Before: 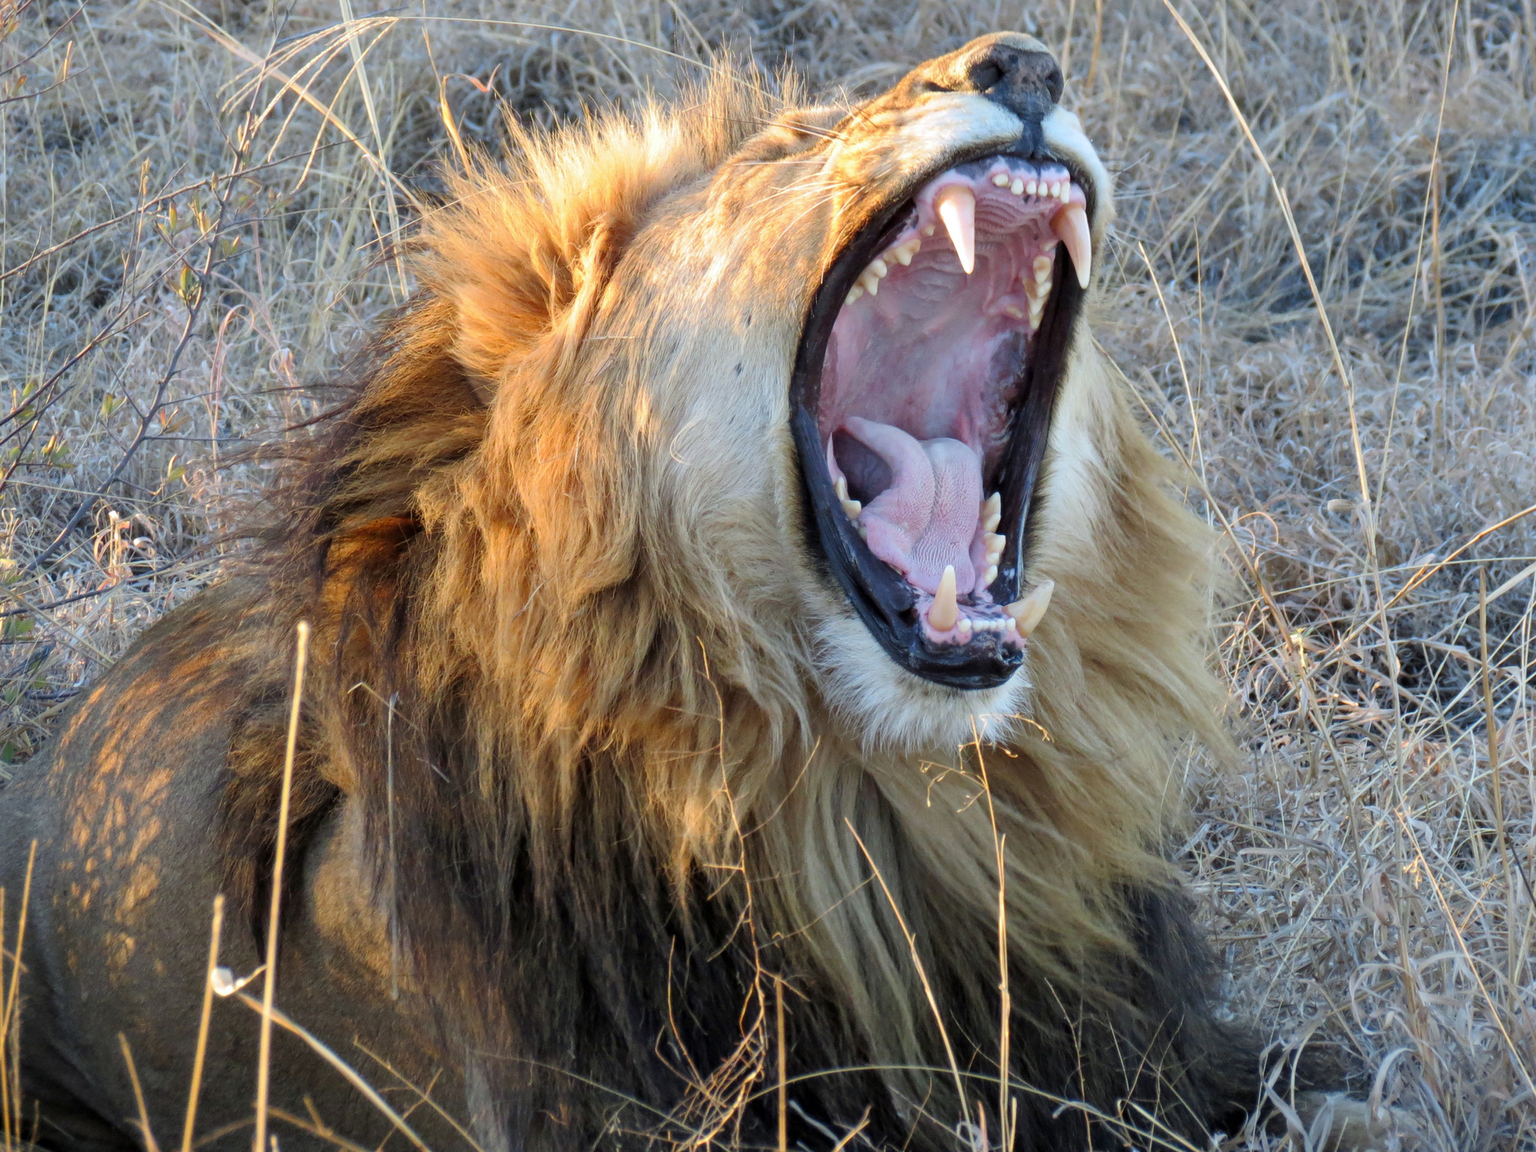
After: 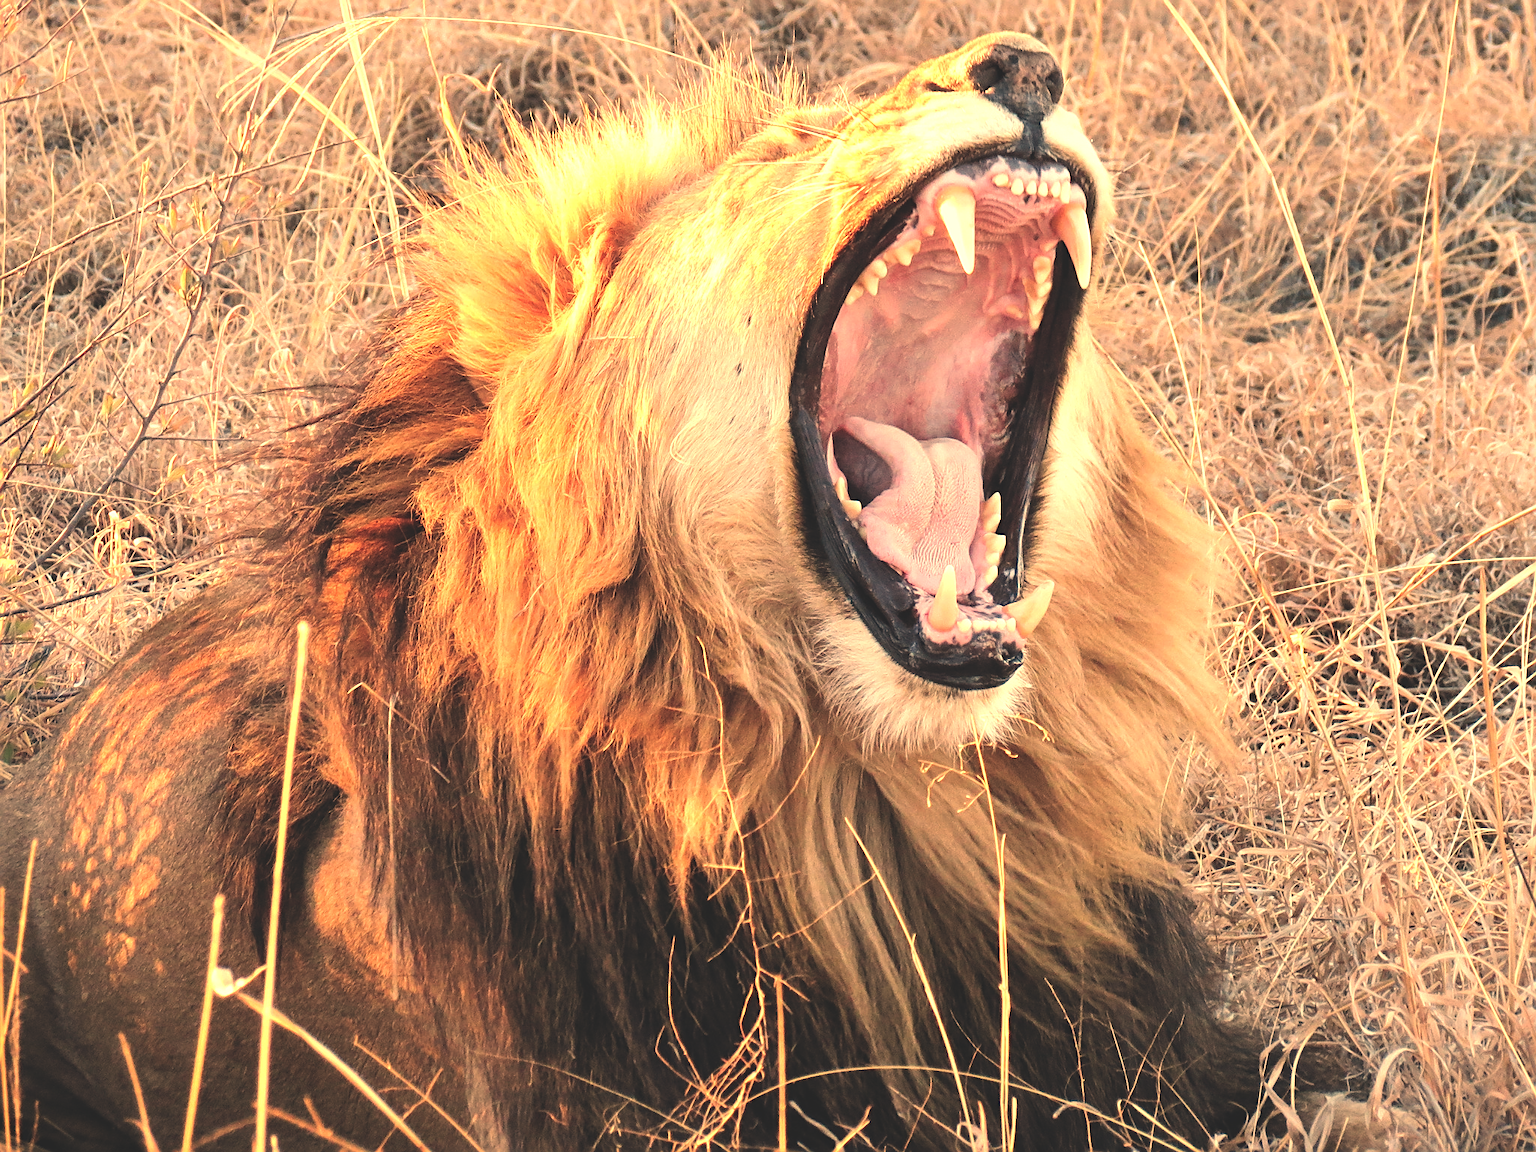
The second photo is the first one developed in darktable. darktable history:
sharpen: on, module defaults
tone equalizer: -8 EV -0.75 EV, -7 EV -0.7 EV, -6 EV -0.6 EV, -5 EV -0.4 EV, -3 EV 0.4 EV, -2 EV 0.6 EV, -1 EV 0.7 EV, +0 EV 0.75 EV, edges refinement/feathering 500, mask exposure compensation -1.57 EV, preserve details no
white balance: red 1.467, blue 0.684
exposure: black level correction -0.03, compensate highlight preservation false
